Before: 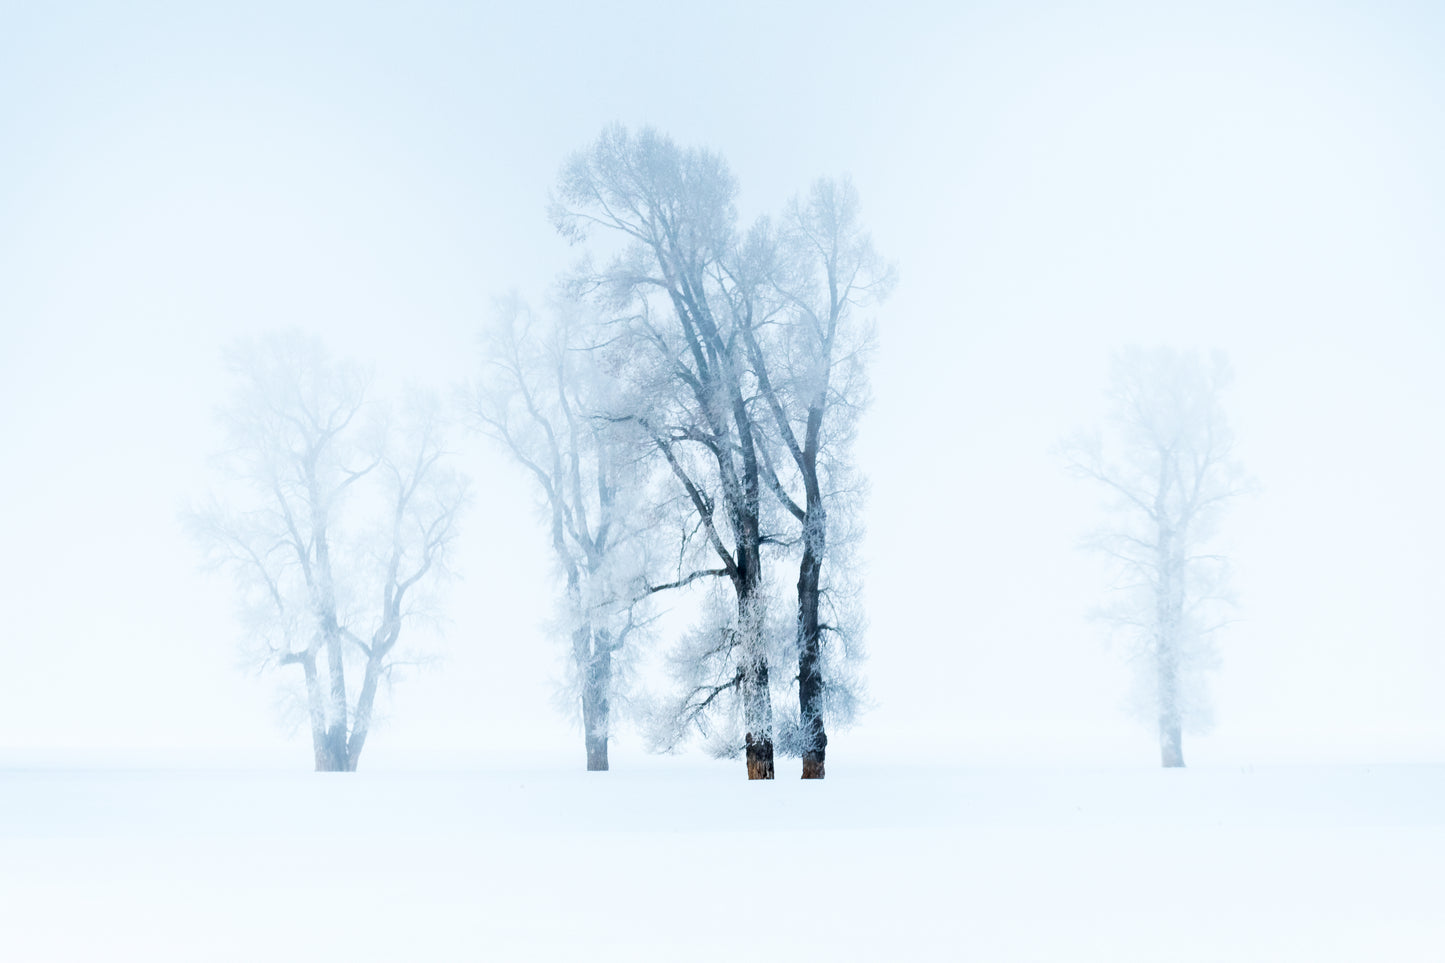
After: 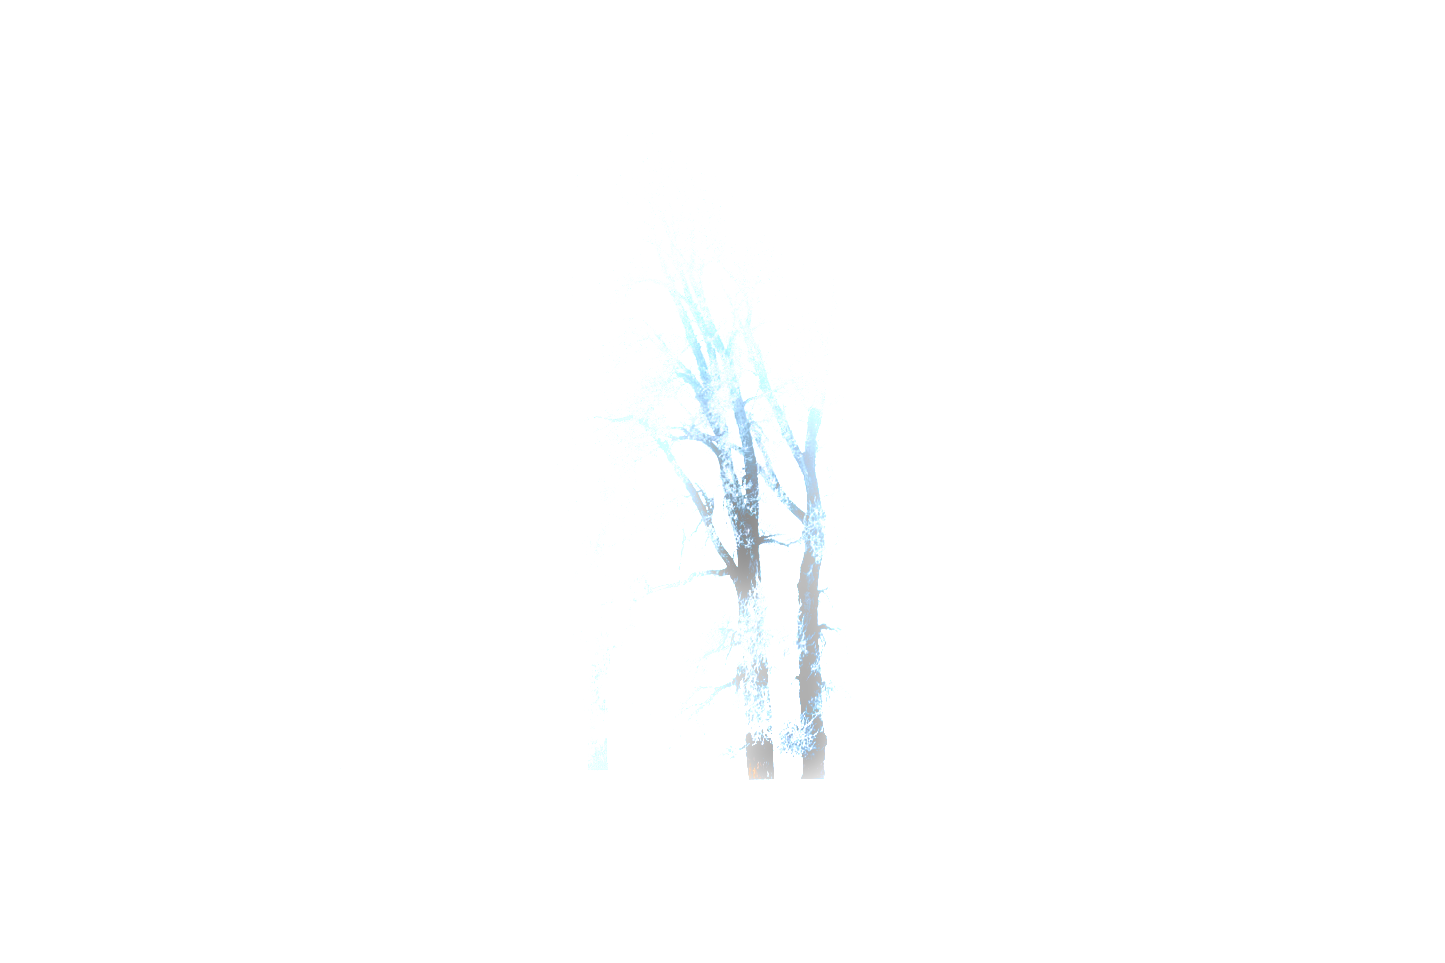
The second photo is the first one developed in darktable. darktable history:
tone equalizer: -8 EV -0.417 EV, -7 EV -0.389 EV, -6 EV -0.333 EV, -5 EV -0.222 EV, -3 EV 0.222 EV, -2 EV 0.333 EV, -1 EV 0.389 EV, +0 EV 0.417 EV, edges refinement/feathering 500, mask exposure compensation -1.57 EV, preserve details no
filmic rgb: black relative exposure -1 EV, white relative exposure 2.05 EV, hardness 1.52, contrast 2.25, enable highlight reconstruction true
bloom: size 5%, threshold 95%, strength 15%
shadows and highlights: shadows 12, white point adjustment 1.2, soften with gaussian
